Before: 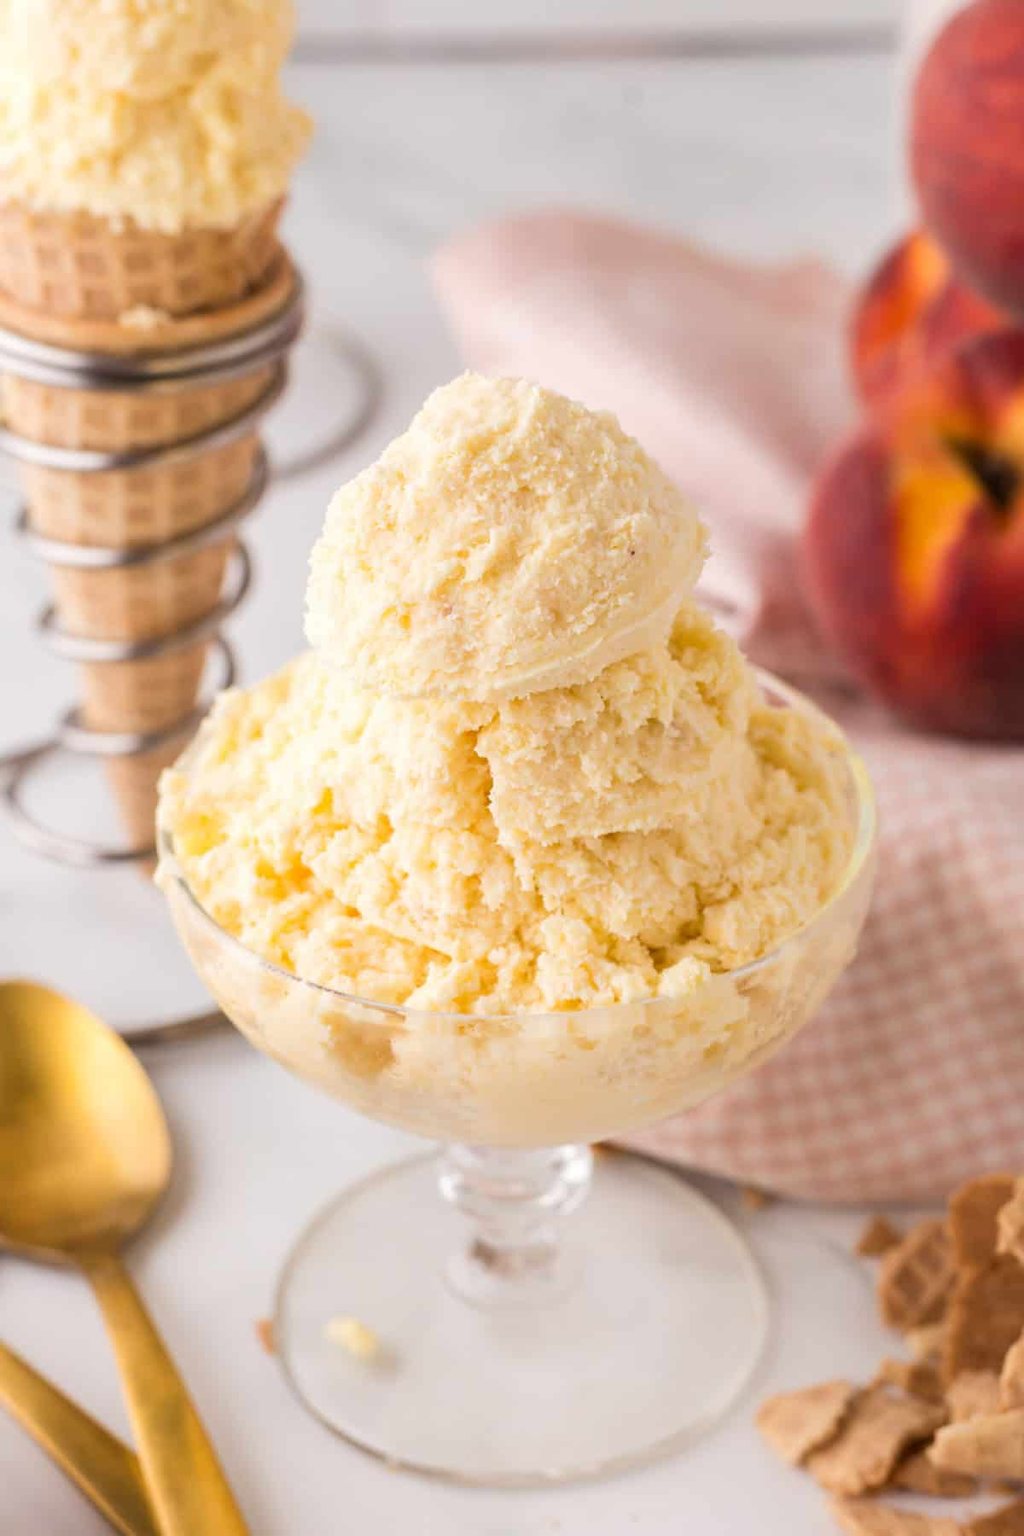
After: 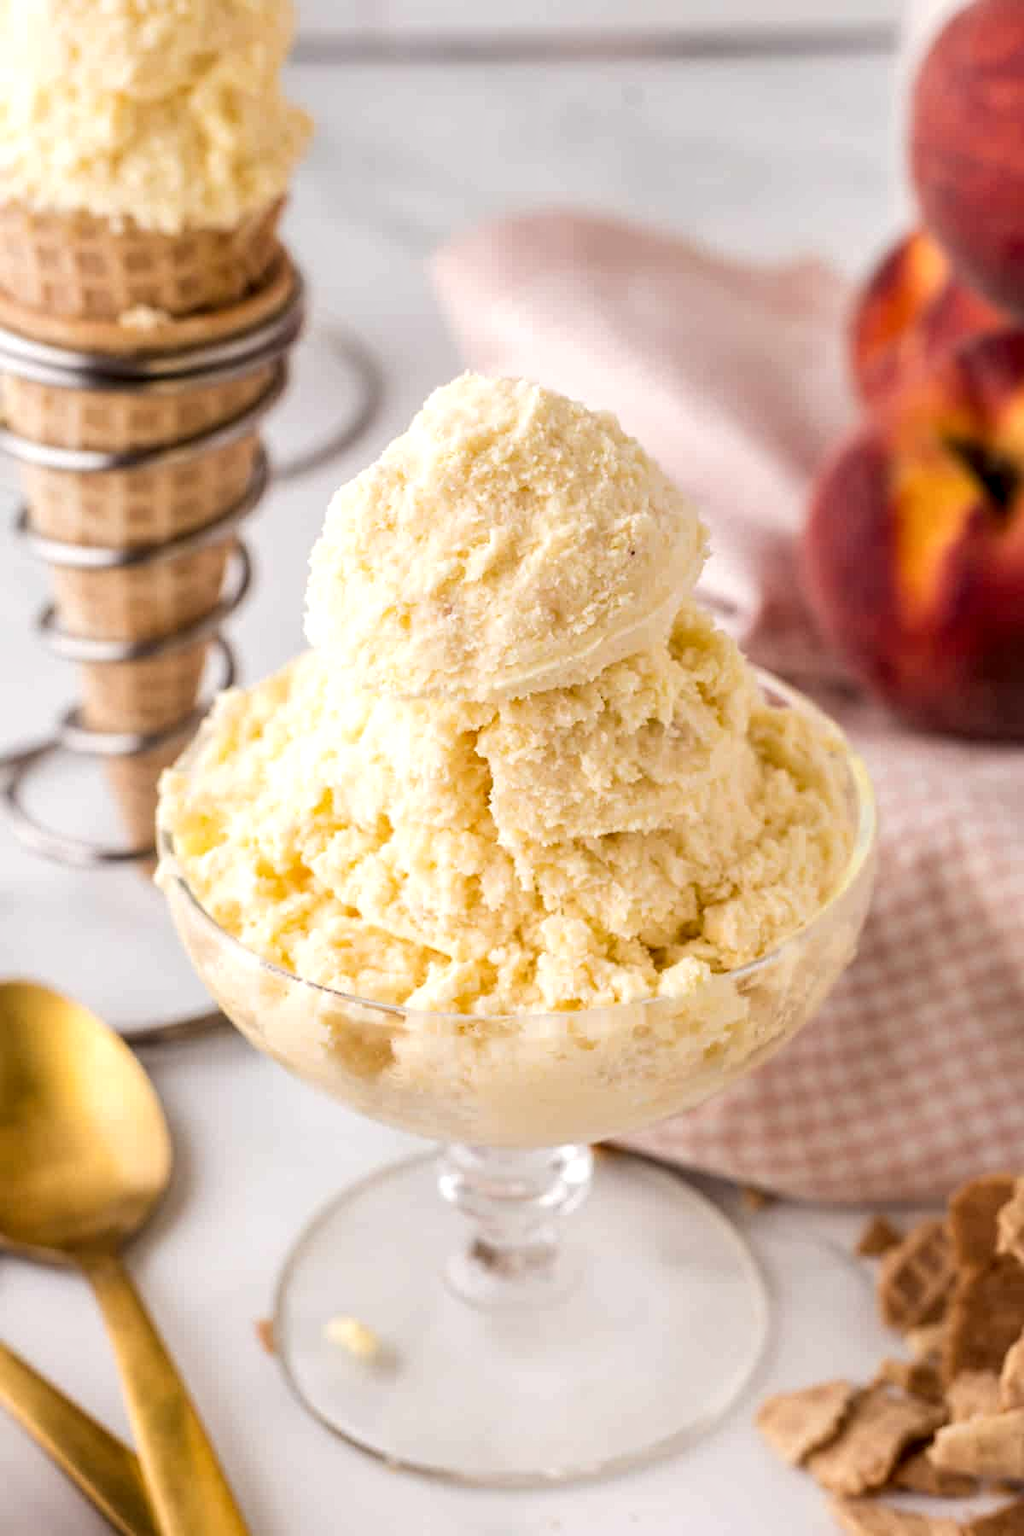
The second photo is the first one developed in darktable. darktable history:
local contrast: highlights 57%, detail 146%
